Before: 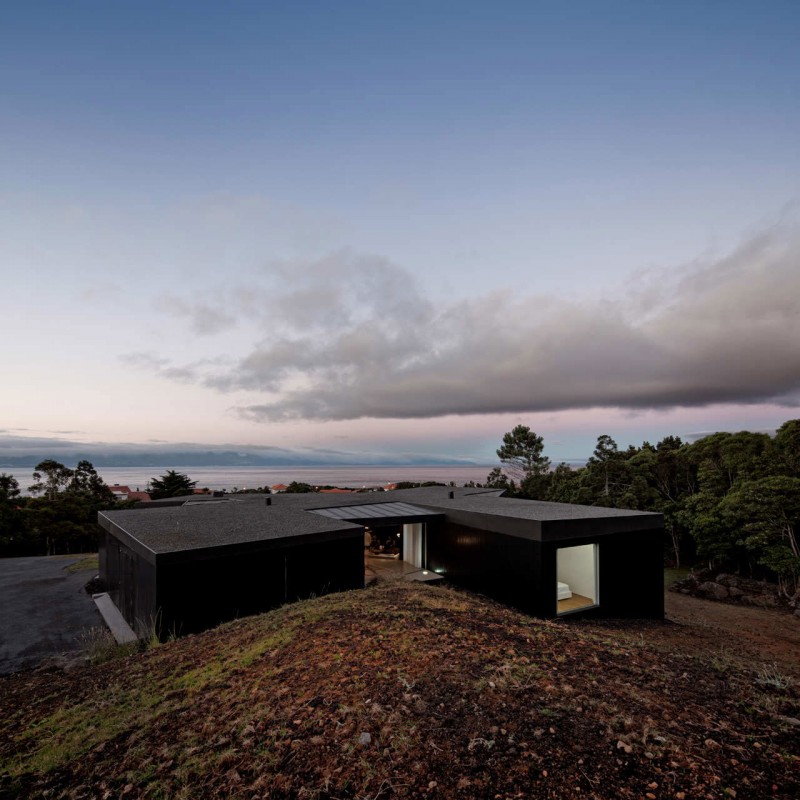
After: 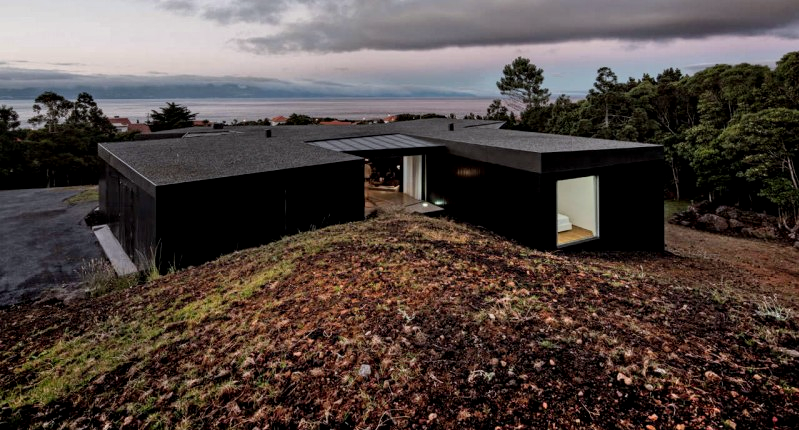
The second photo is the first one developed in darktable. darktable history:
crop and rotate: top 46.237%
local contrast: on, module defaults
white balance: red 0.982, blue 1.018
shadows and highlights: soften with gaussian
exposure: black level correction 0.001, compensate highlight preservation false
